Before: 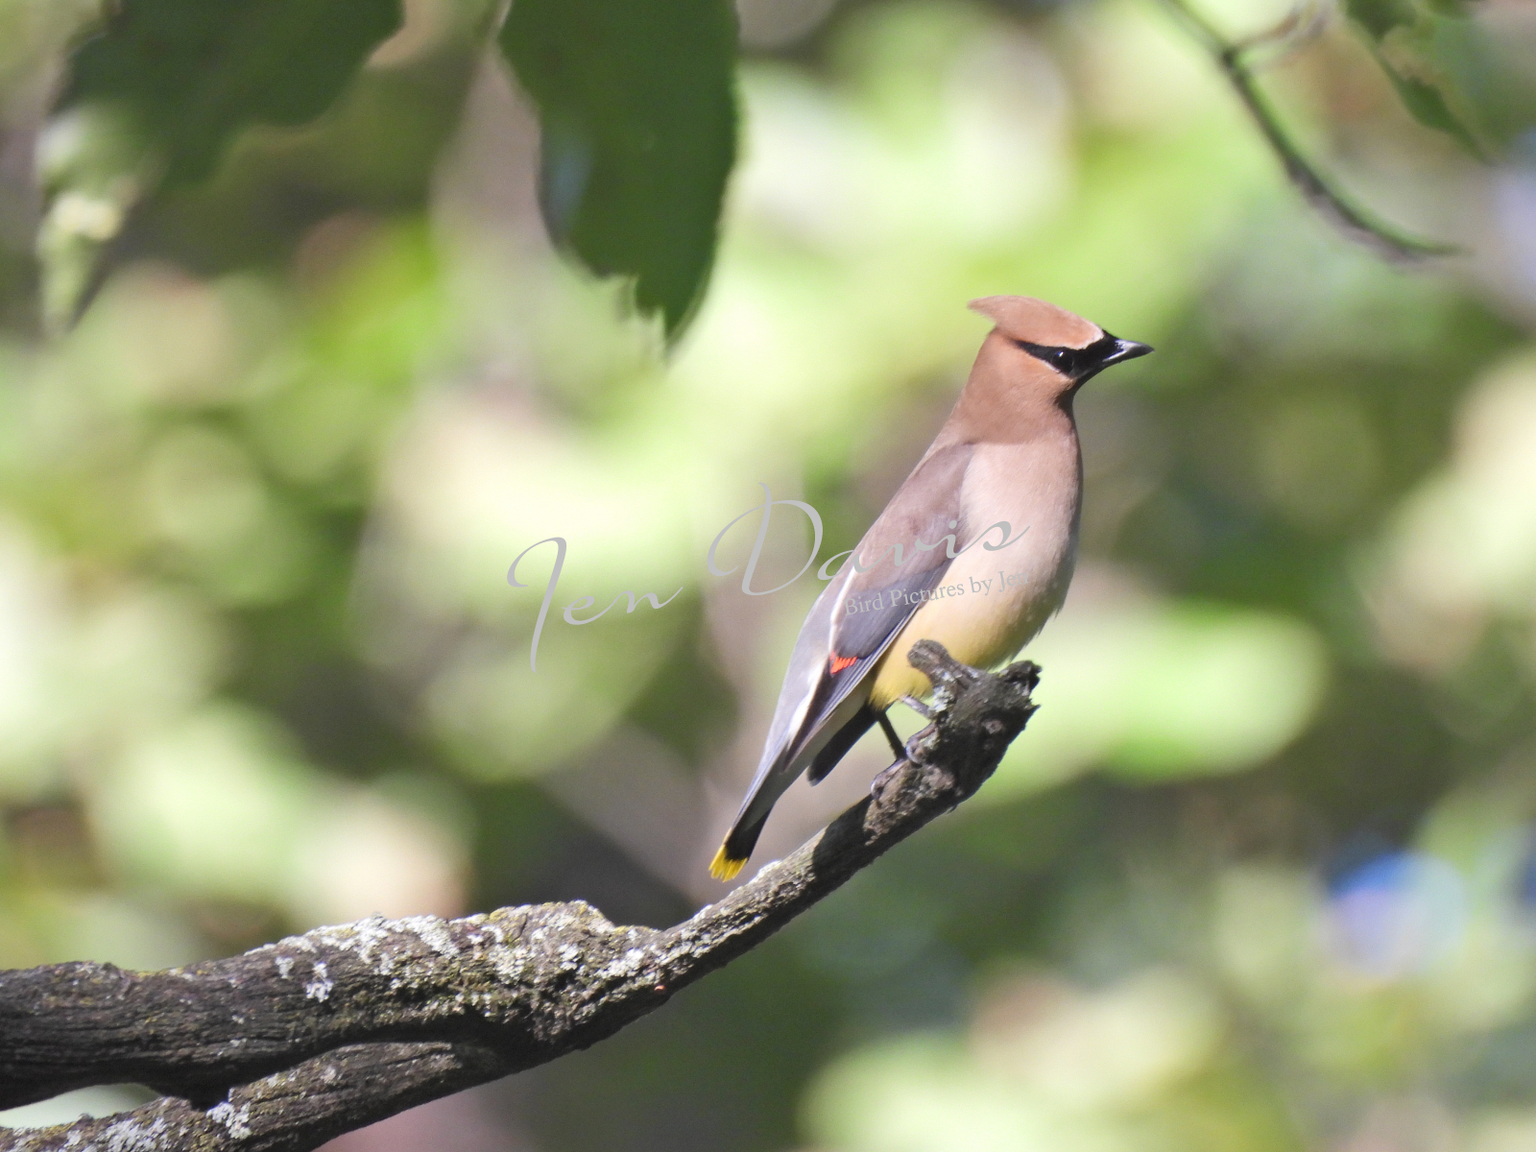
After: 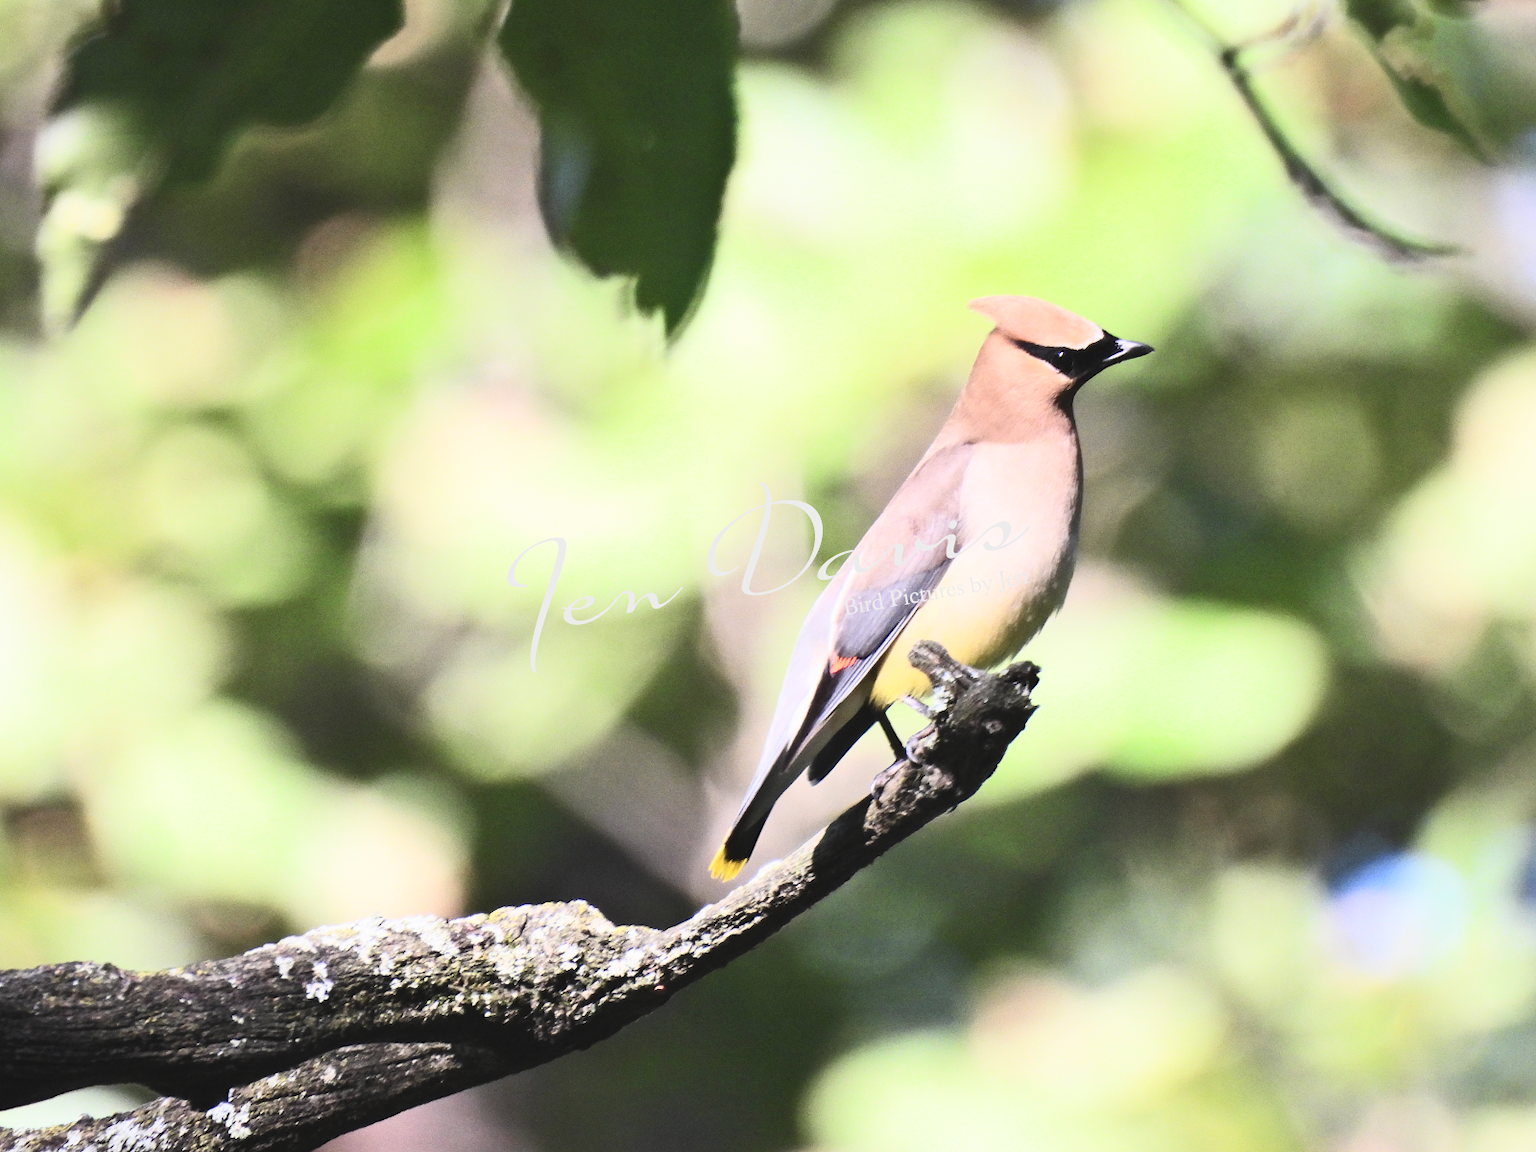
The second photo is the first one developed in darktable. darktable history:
contrast brightness saturation: contrast 0.412, brightness 0.105, saturation 0.214
tone curve: curves: ch0 [(0, 0) (0.003, 0.003) (0.011, 0.011) (0.025, 0.025) (0.044, 0.045) (0.069, 0.07) (0.1, 0.101) (0.136, 0.138) (0.177, 0.18) (0.224, 0.228) (0.277, 0.281) (0.335, 0.34) (0.399, 0.405) (0.468, 0.475) (0.543, 0.551) (0.623, 0.633) (0.709, 0.72) (0.801, 0.813) (0.898, 0.907) (1, 1)], color space Lab, independent channels, preserve colors none
filmic rgb: middle gray luminance 21.88%, black relative exposure -14.05 EV, white relative exposure 2.98 EV, target black luminance 0%, hardness 8.75, latitude 60.45%, contrast 1.214, highlights saturation mix 6.1%, shadows ↔ highlights balance 41.43%
exposure: black level correction -0.025, exposure -0.12 EV, compensate highlight preservation false
